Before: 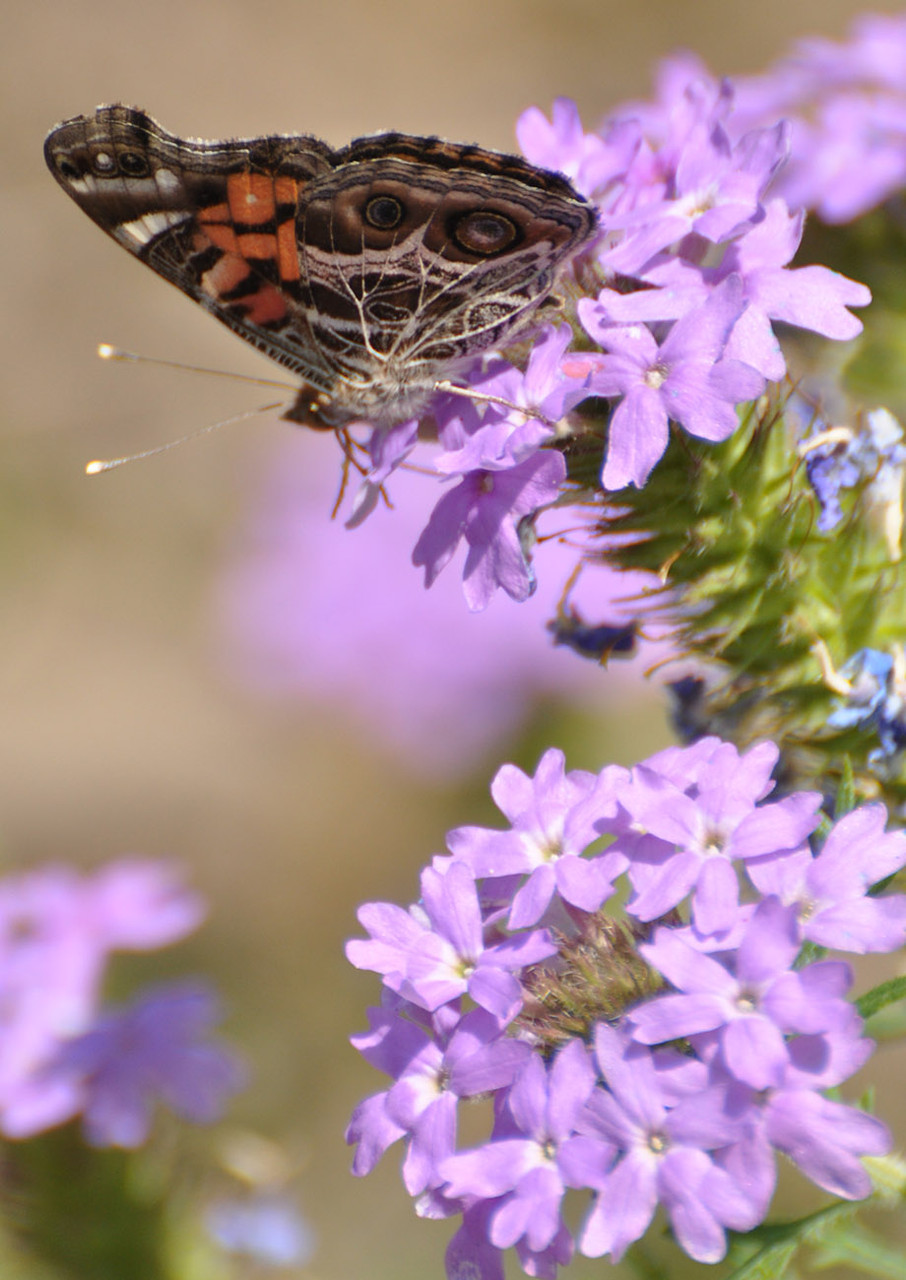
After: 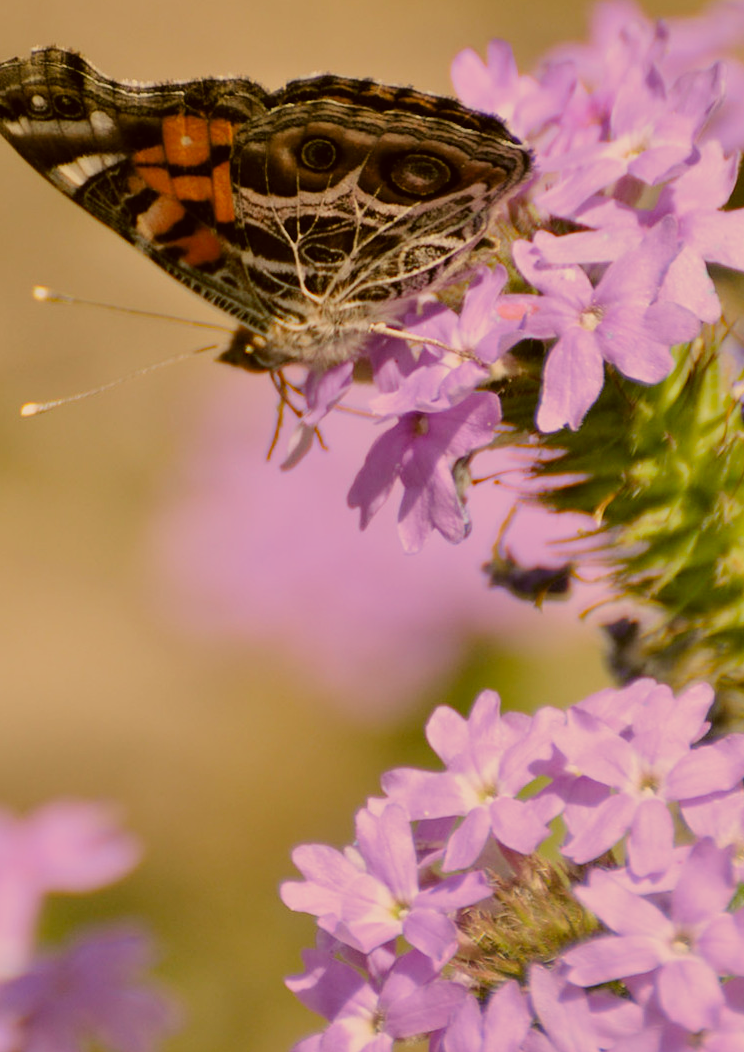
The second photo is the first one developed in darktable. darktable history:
crop and rotate: left 7.196%, top 4.574%, right 10.605%, bottom 13.178%
filmic rgb: black relative exposure -7.65 EV, white relative exposure 4.56 EV, hardness 3.61, contrast 1.05
color correction: highlights a* 8.98, highlights b* 15.09, shadows a* -0.49, shadows b* 26.52
